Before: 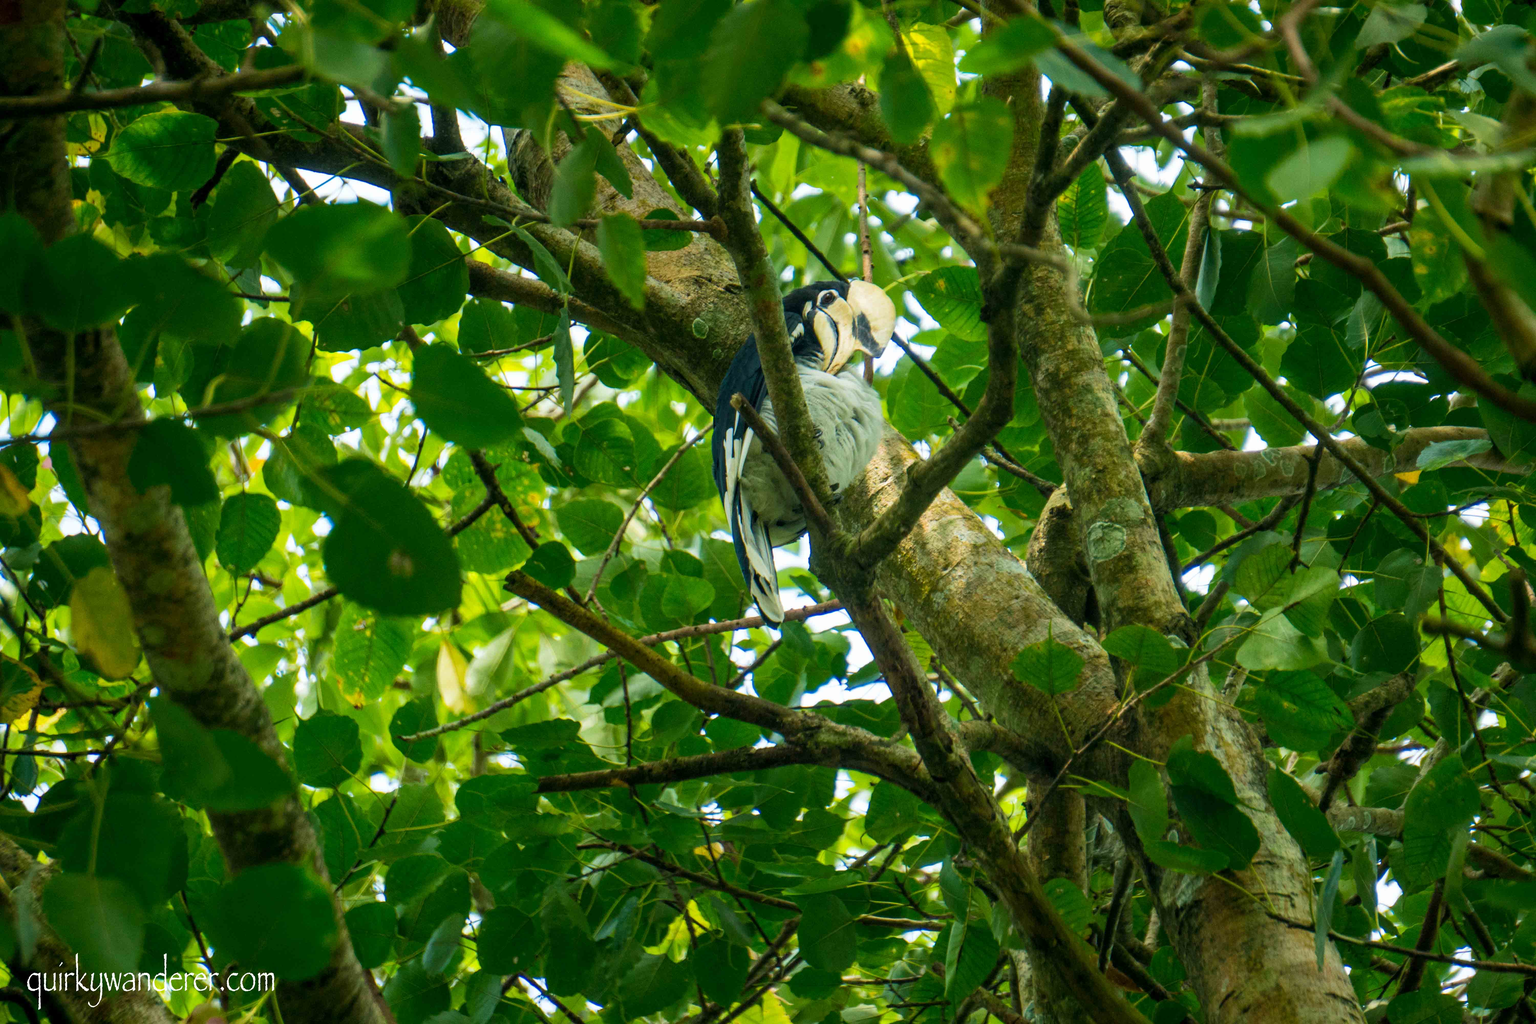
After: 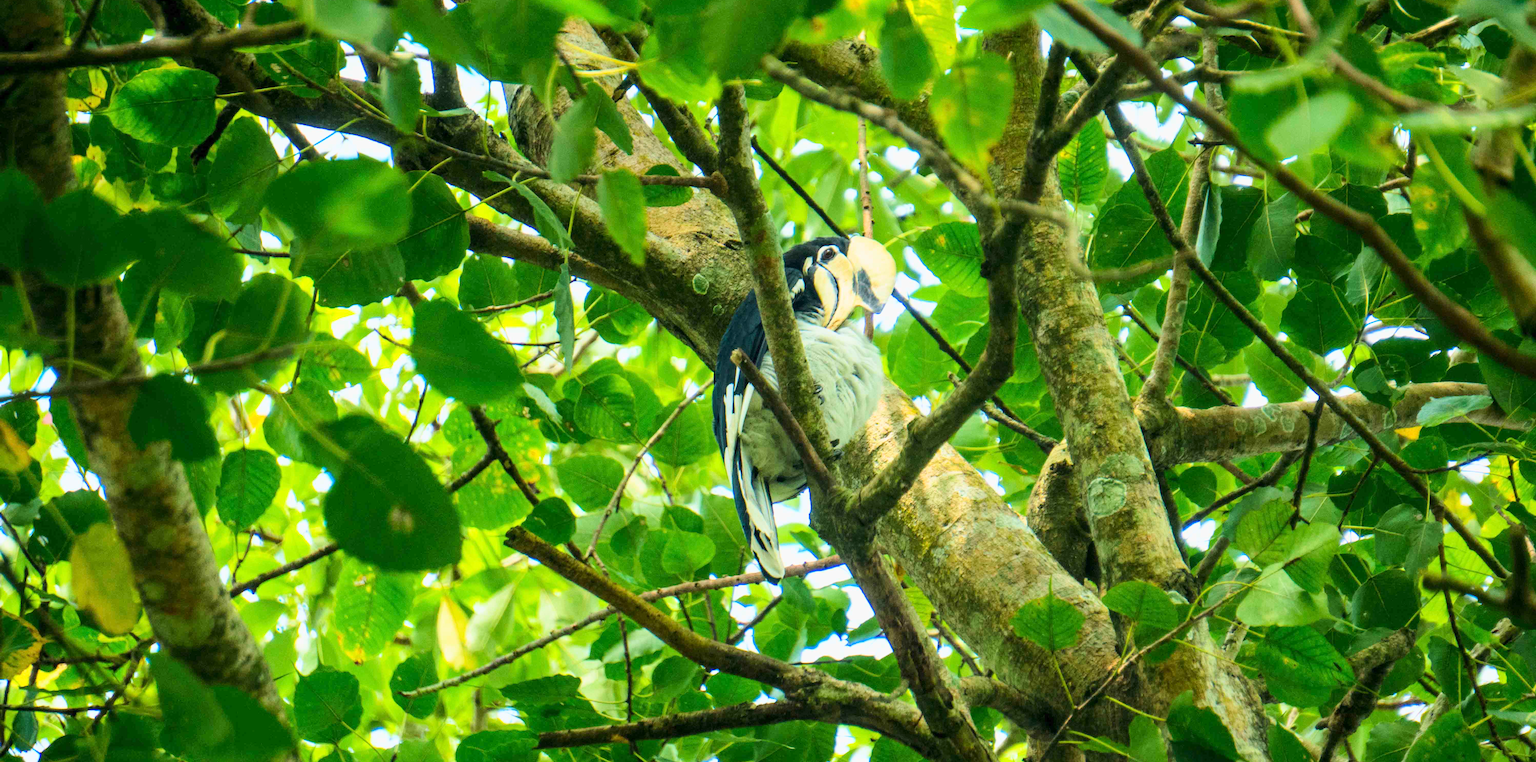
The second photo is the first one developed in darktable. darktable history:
crop: top 4.356%, bottom 21.104%
base curve: curves: ch0 [(0, 0) (0.025, 0.046) (0.112, 0.277) (0.467, 0.74) (0.814, 0.929) (1, 0.942)]
